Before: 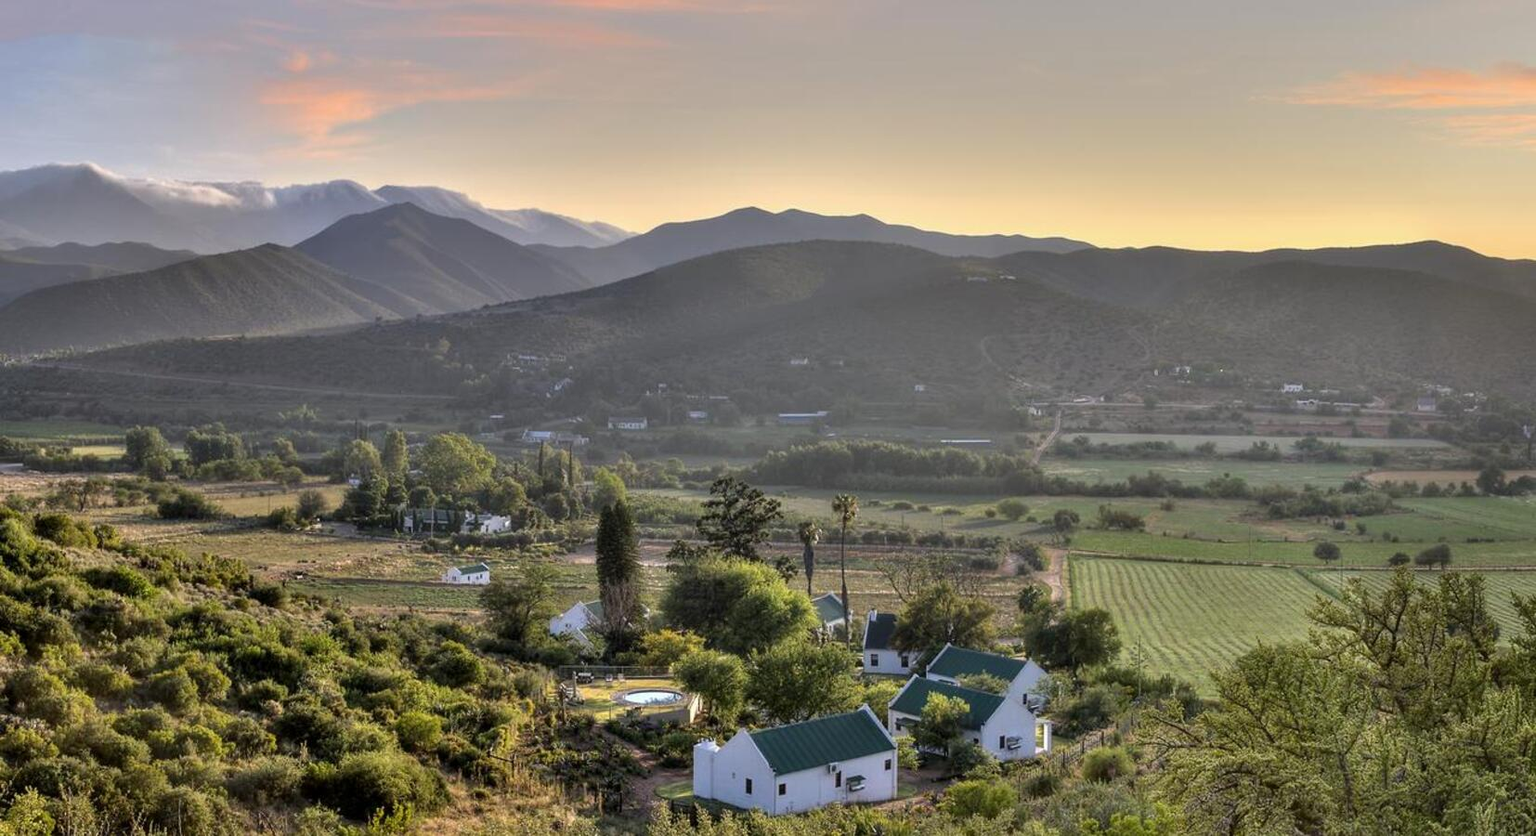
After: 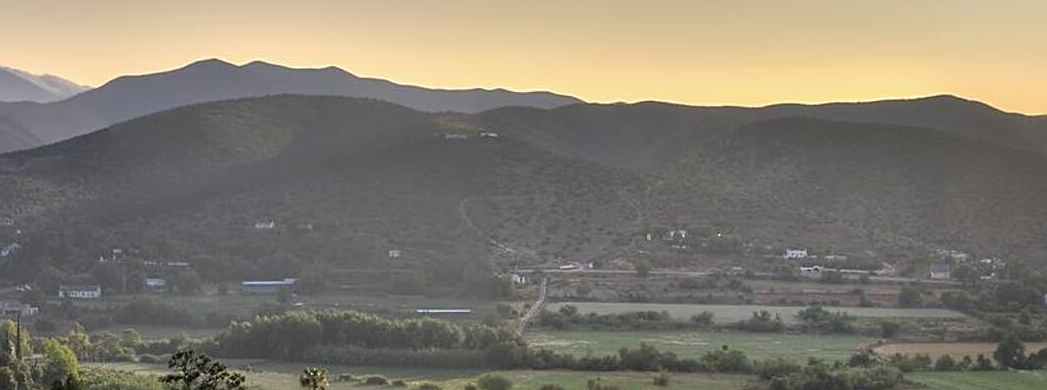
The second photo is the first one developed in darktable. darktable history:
crop: left 36.058%, top 18.276%, right 0.627%, bottom 38.28%
sharpen: on, module defaults
exposure: black level correction 0.002, compensate highlight preservation false
